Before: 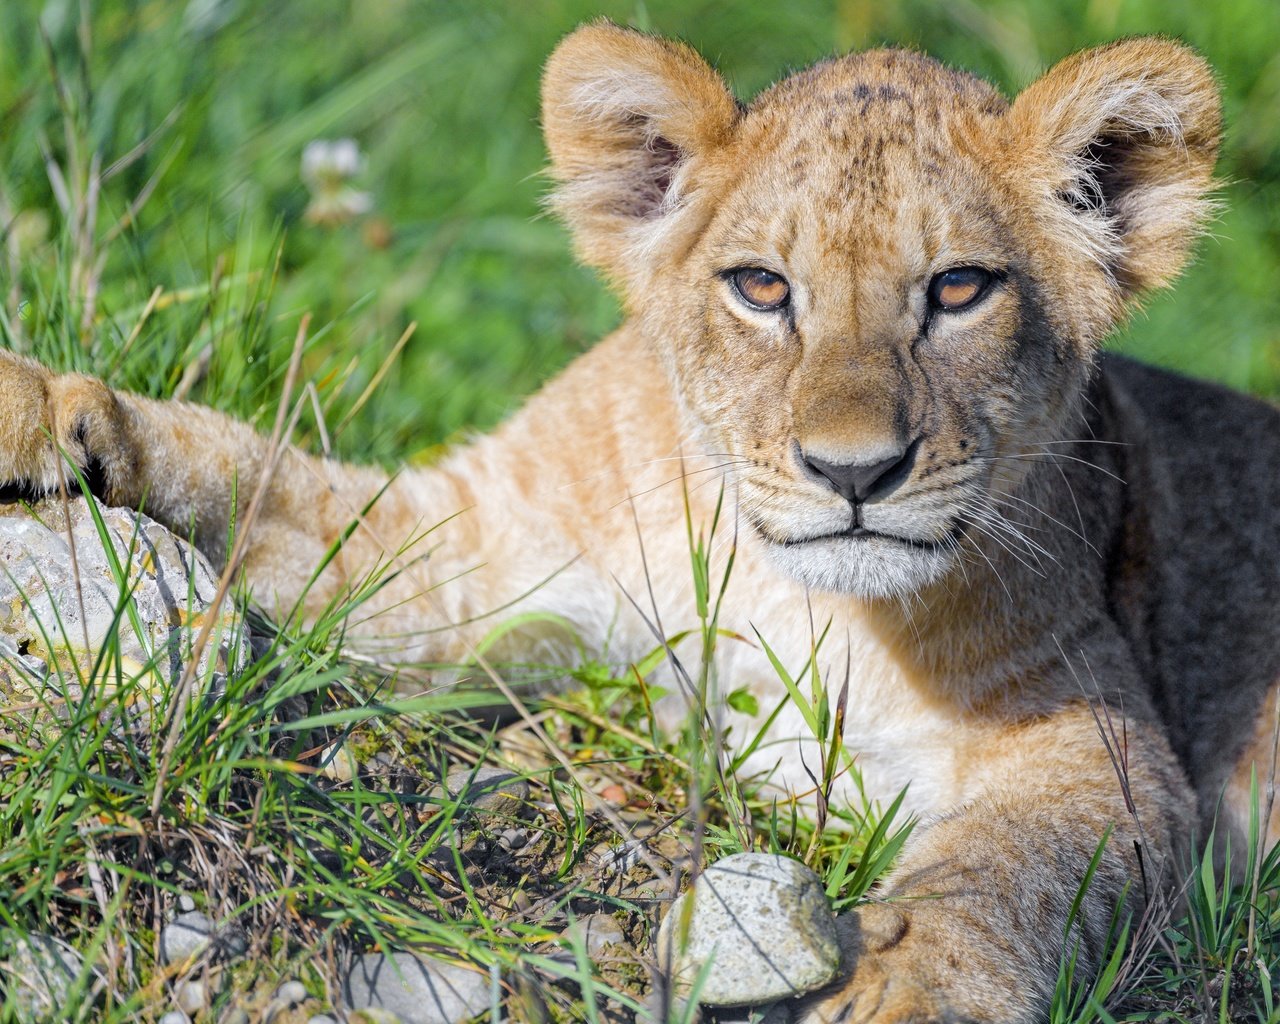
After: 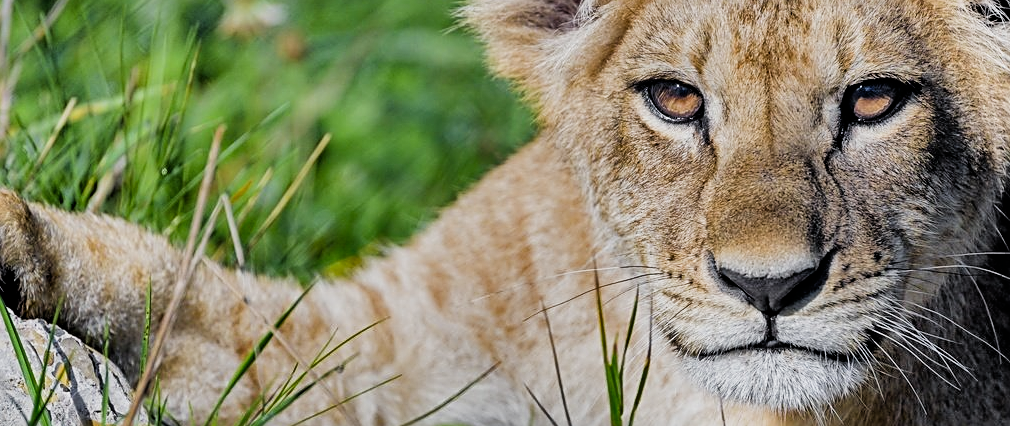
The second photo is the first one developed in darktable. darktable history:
crop: left 6.779%, top 18.386%, right 14.25%, bottom 39.922%
shadows and highlights: shadows 20.88, highlights -81.43, soften with gaussian
sharpen: on, module defaults
filmic rgb: black relative exposure -5.01 EV, white relative exposure 3.5 EV, threshold 3.02 EV, hardness 3.18, contrast 1.299, highlights saturation mix -49.96%, enable highlight reconstruction true
